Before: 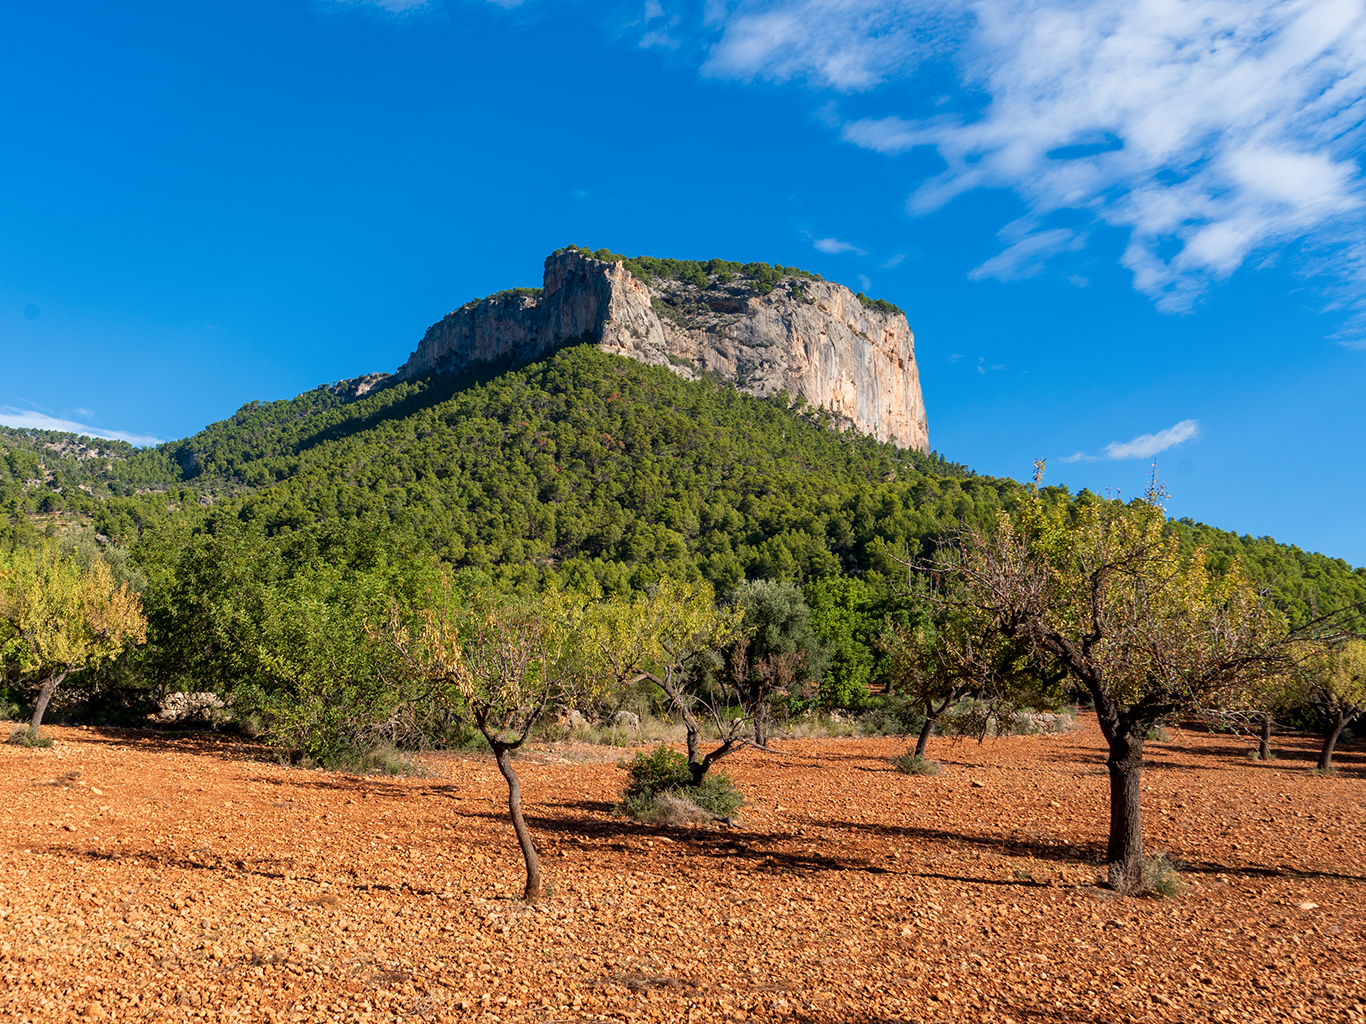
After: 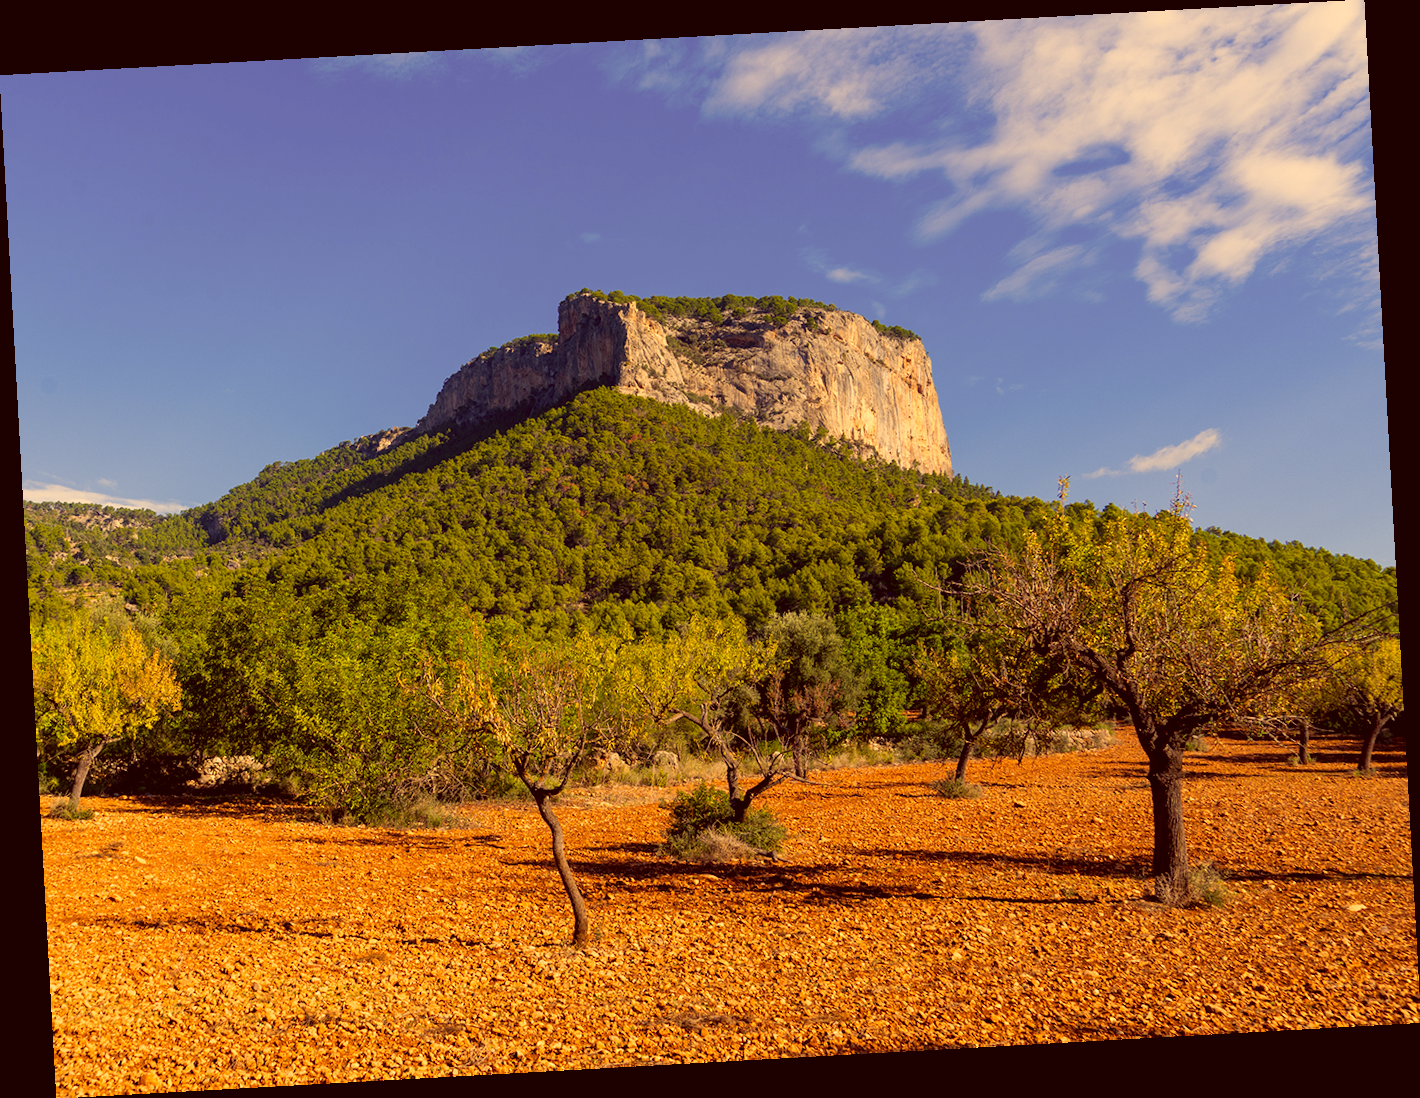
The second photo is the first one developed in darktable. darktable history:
color correction: highlights a* 10.12, highlights b* 39.04, shadows a* 14.62, shadows b* 3.37
rotate and perspective: rotation -3.18°, automatic cropping off
